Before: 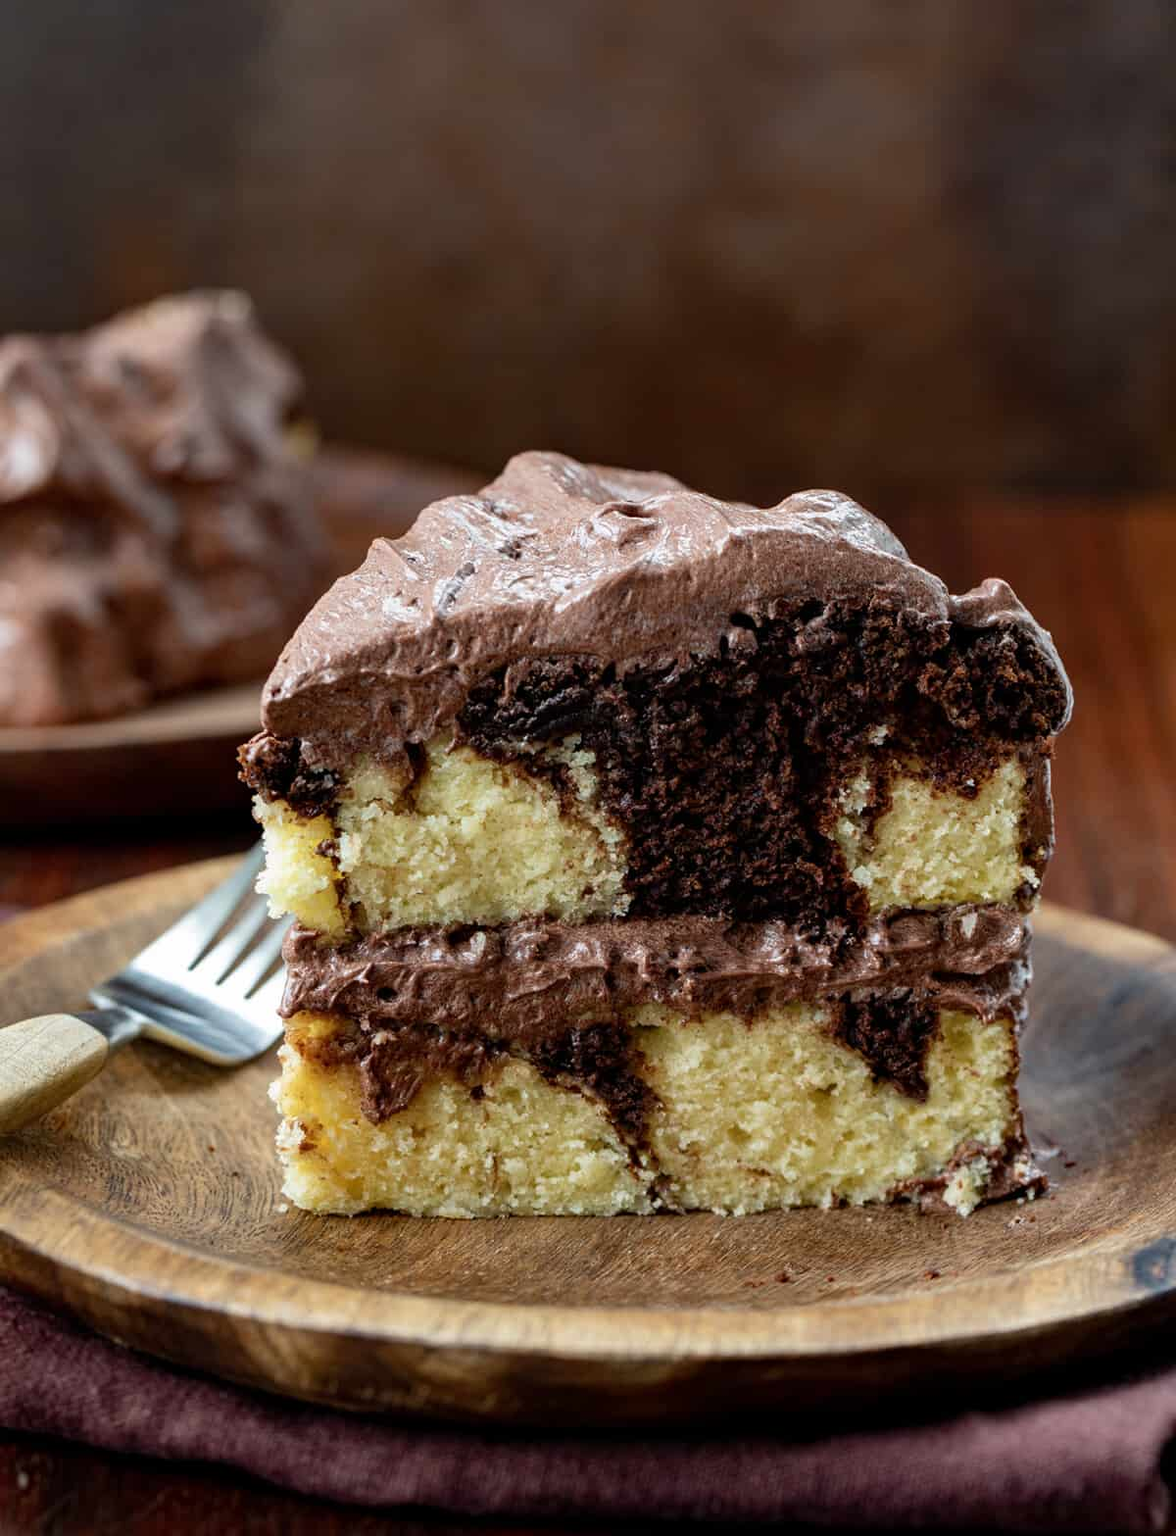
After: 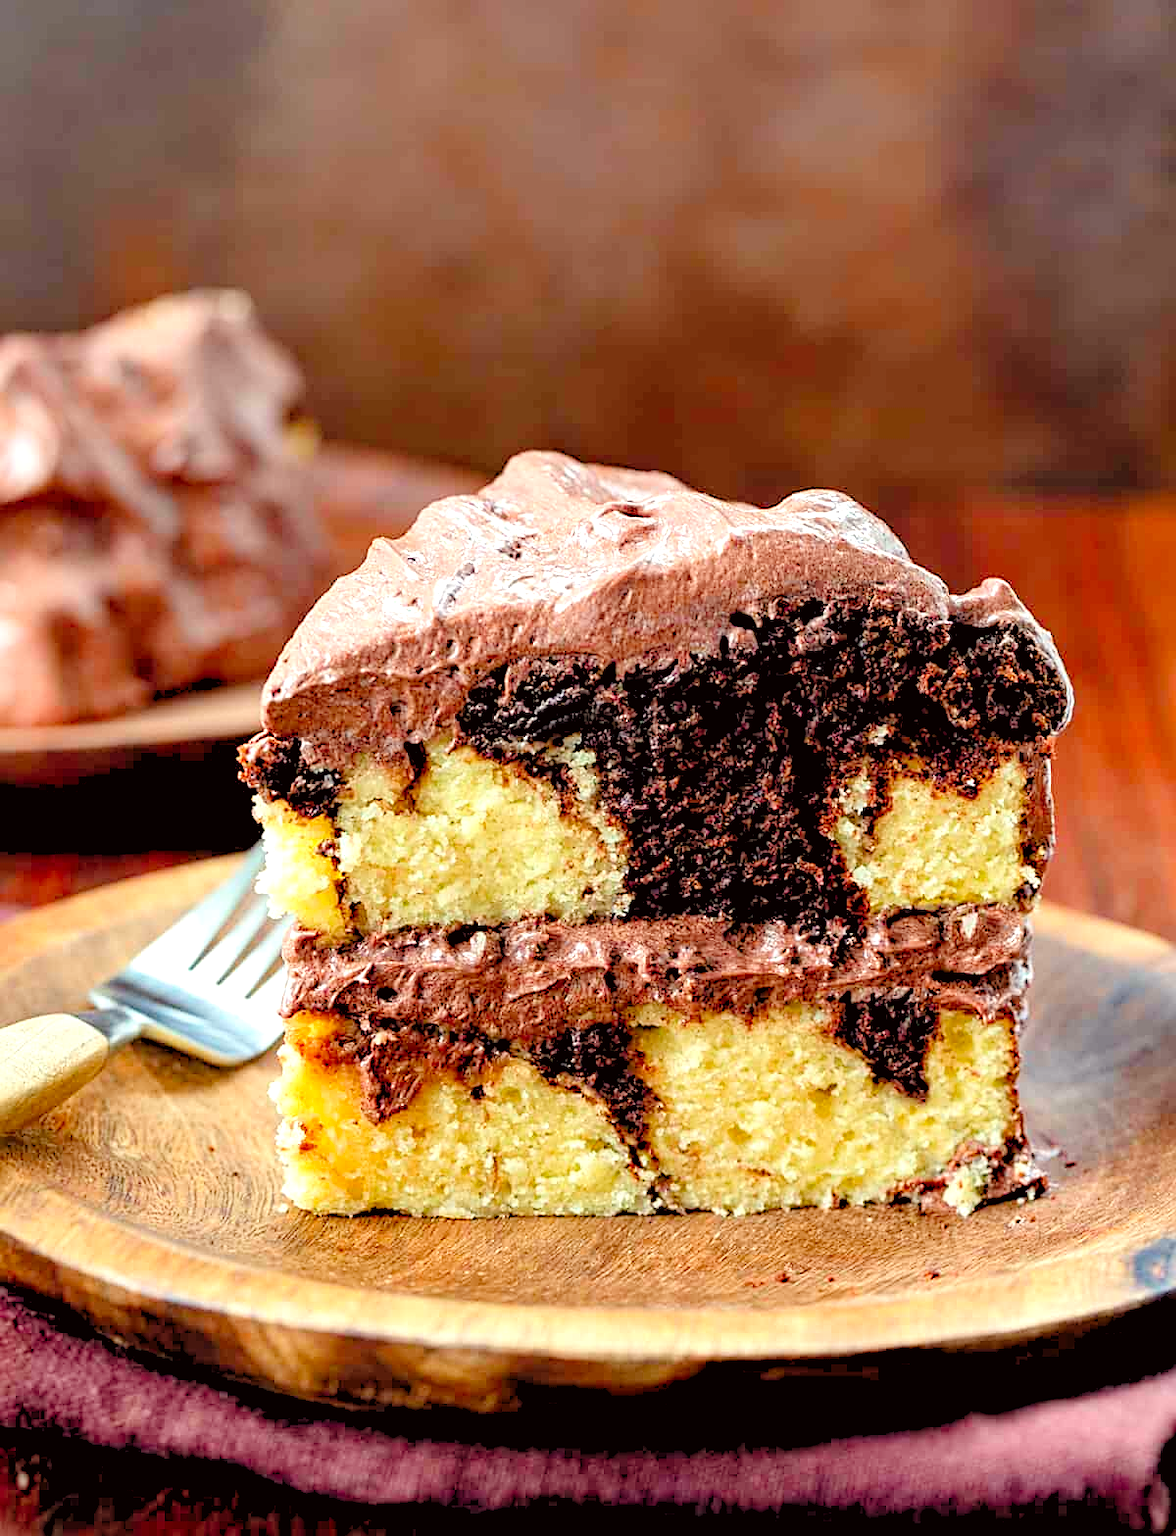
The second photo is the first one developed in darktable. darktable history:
levels: black 0.045%, levels [0.072, 0.414, 0.976]
color correction: highlights a* -1.08, highlights b* 4.47, shadows a* 3.57
exposure: exposure 0.63 EV, compensate exposure bias true, compensate highlight preservation false
sharpen: on, module defaults
